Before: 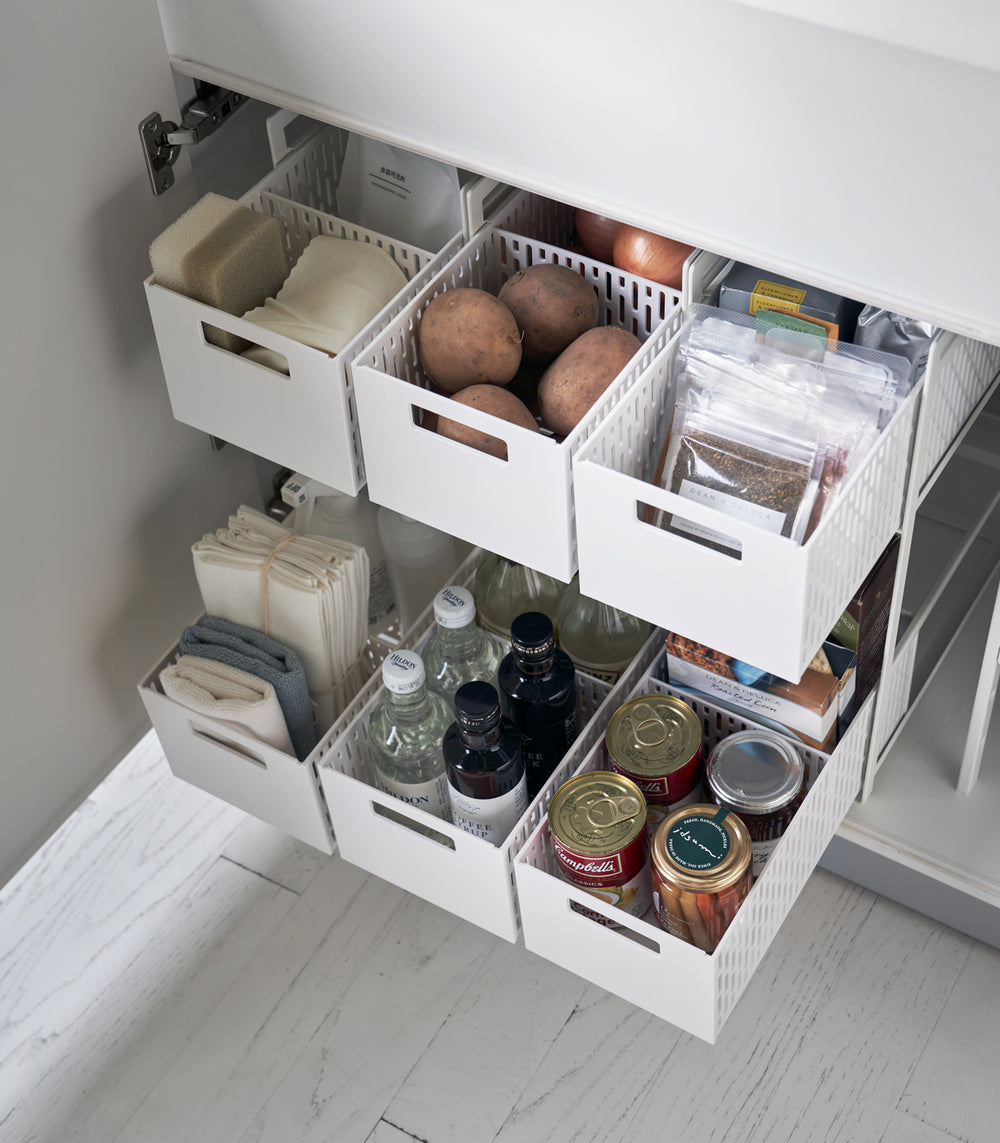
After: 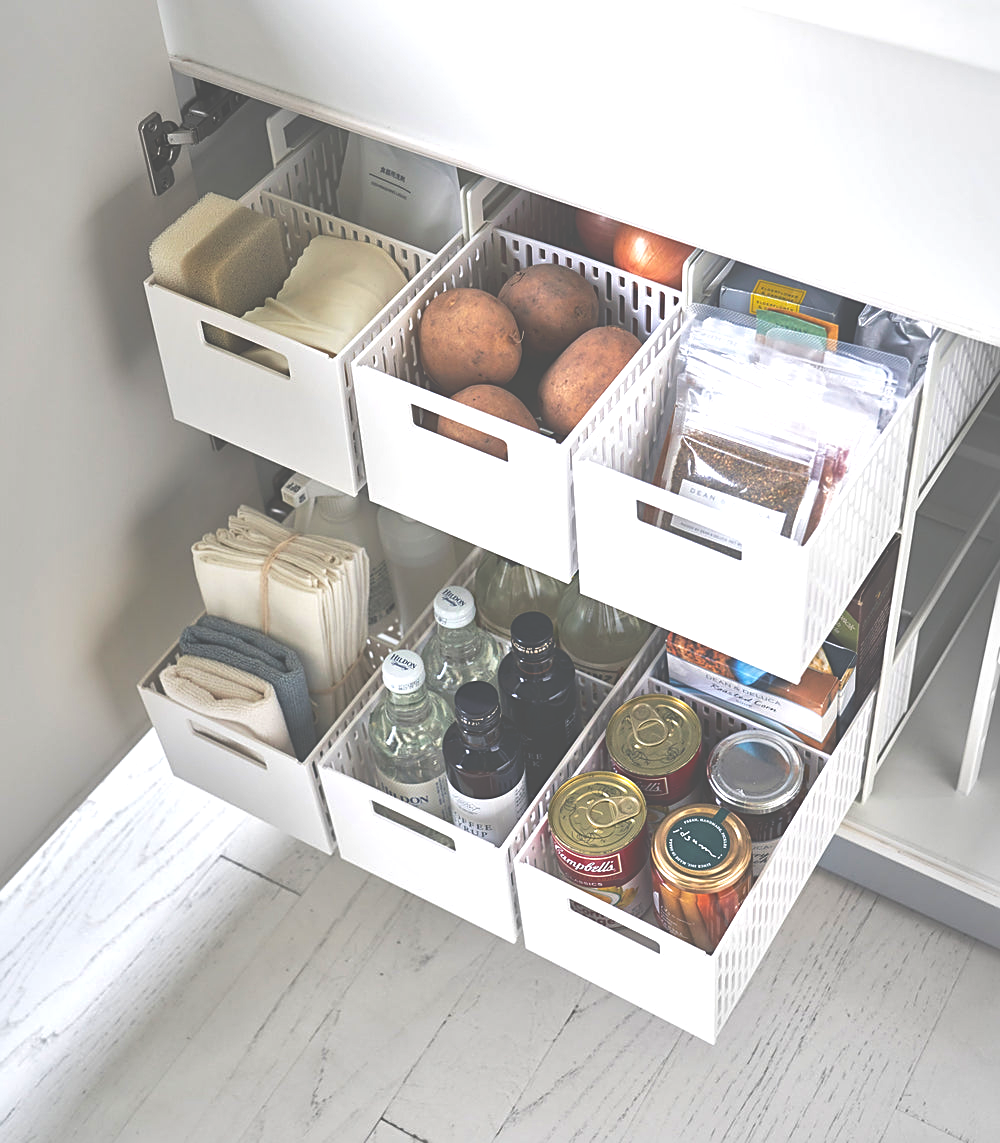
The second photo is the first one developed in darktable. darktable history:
sharpen: on, module defaults
exposure: black level correction -0.071, exposure 0.5 EV, compensate highlight preservation false
color balance rgb: linear chroma grading › global chroma 15%, perceptual saturation grading › global saturation 30%
local contrast: mode bilateral grid, contrast 20, coarseness 50, detail 148%, midtone range 0.2
tone equalizer: on, module defaults
